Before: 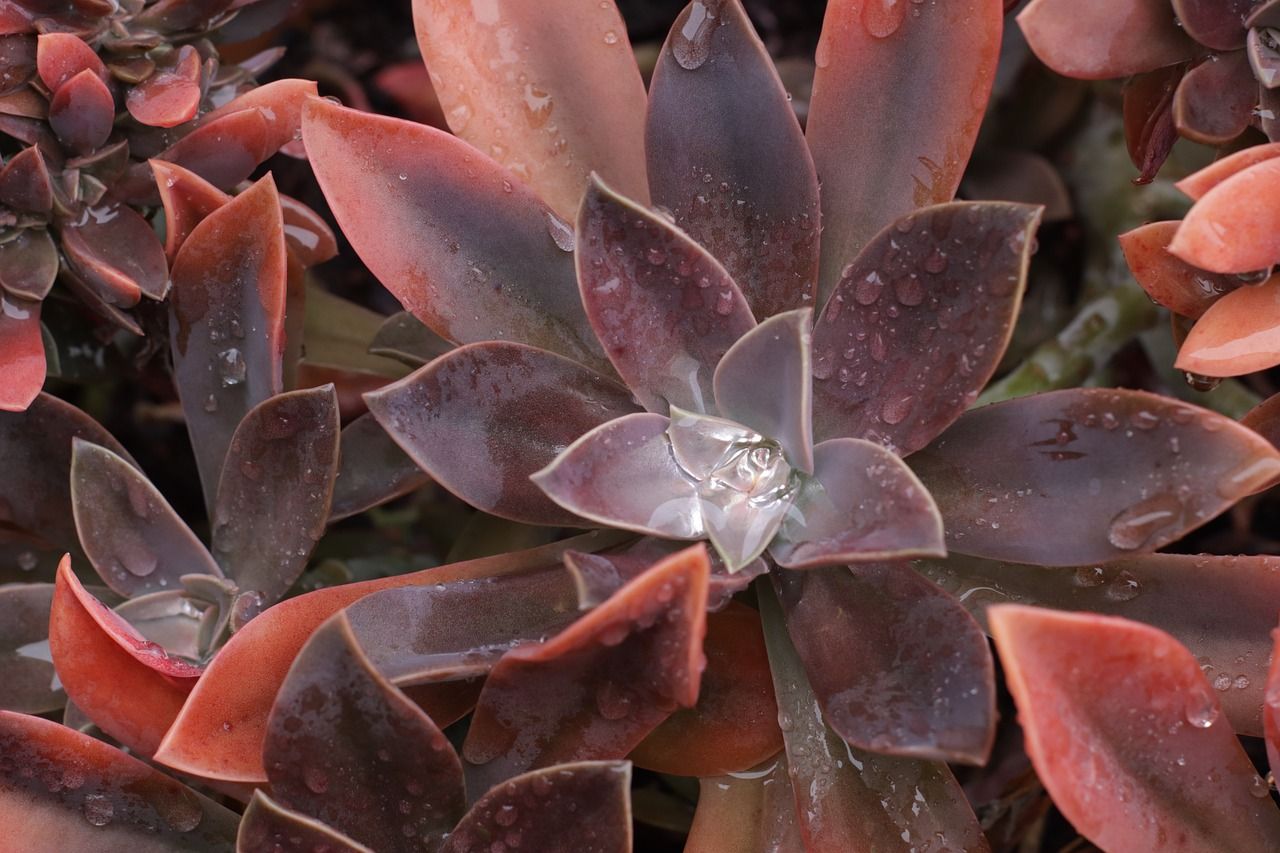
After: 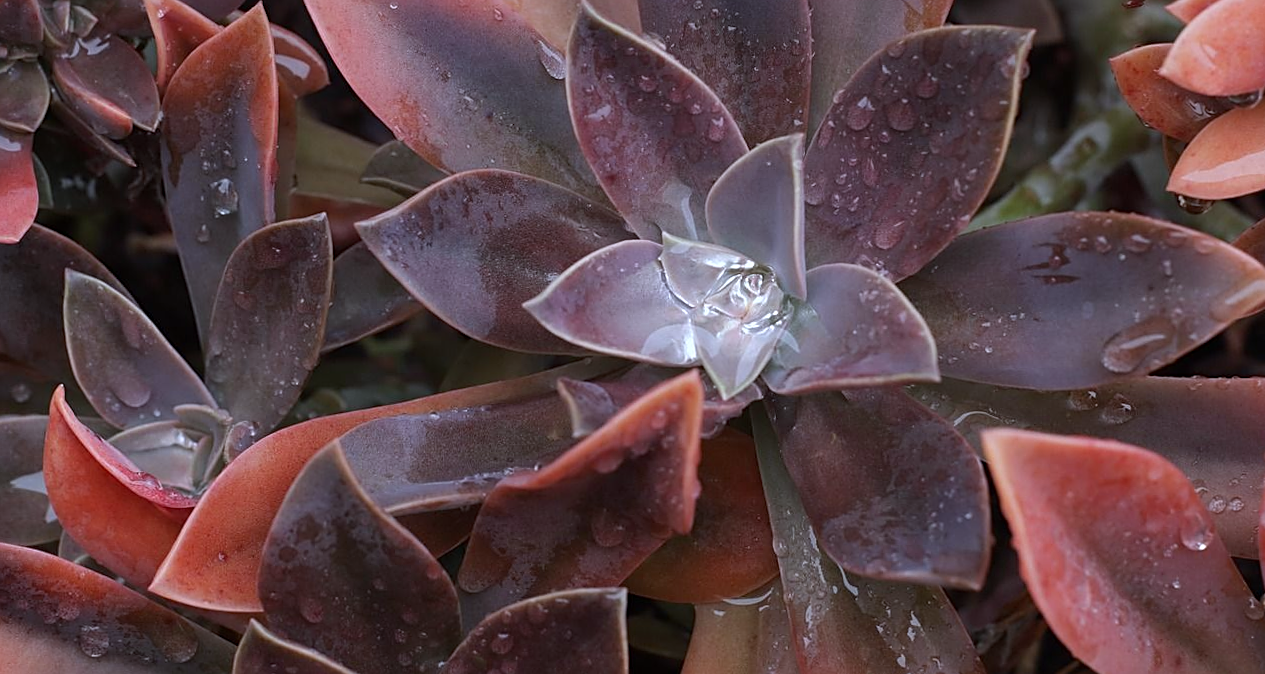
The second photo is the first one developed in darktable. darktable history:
rotate and perspective: rotation -0.45°, automatic cropping original format, crop left 0.008, crop right 0.992, crop top 0.012, crop bottom 0.988
sharpen: on, module defaults
crop and rotate: top 19.998%
white balance: red 0.924, blue 1.095
